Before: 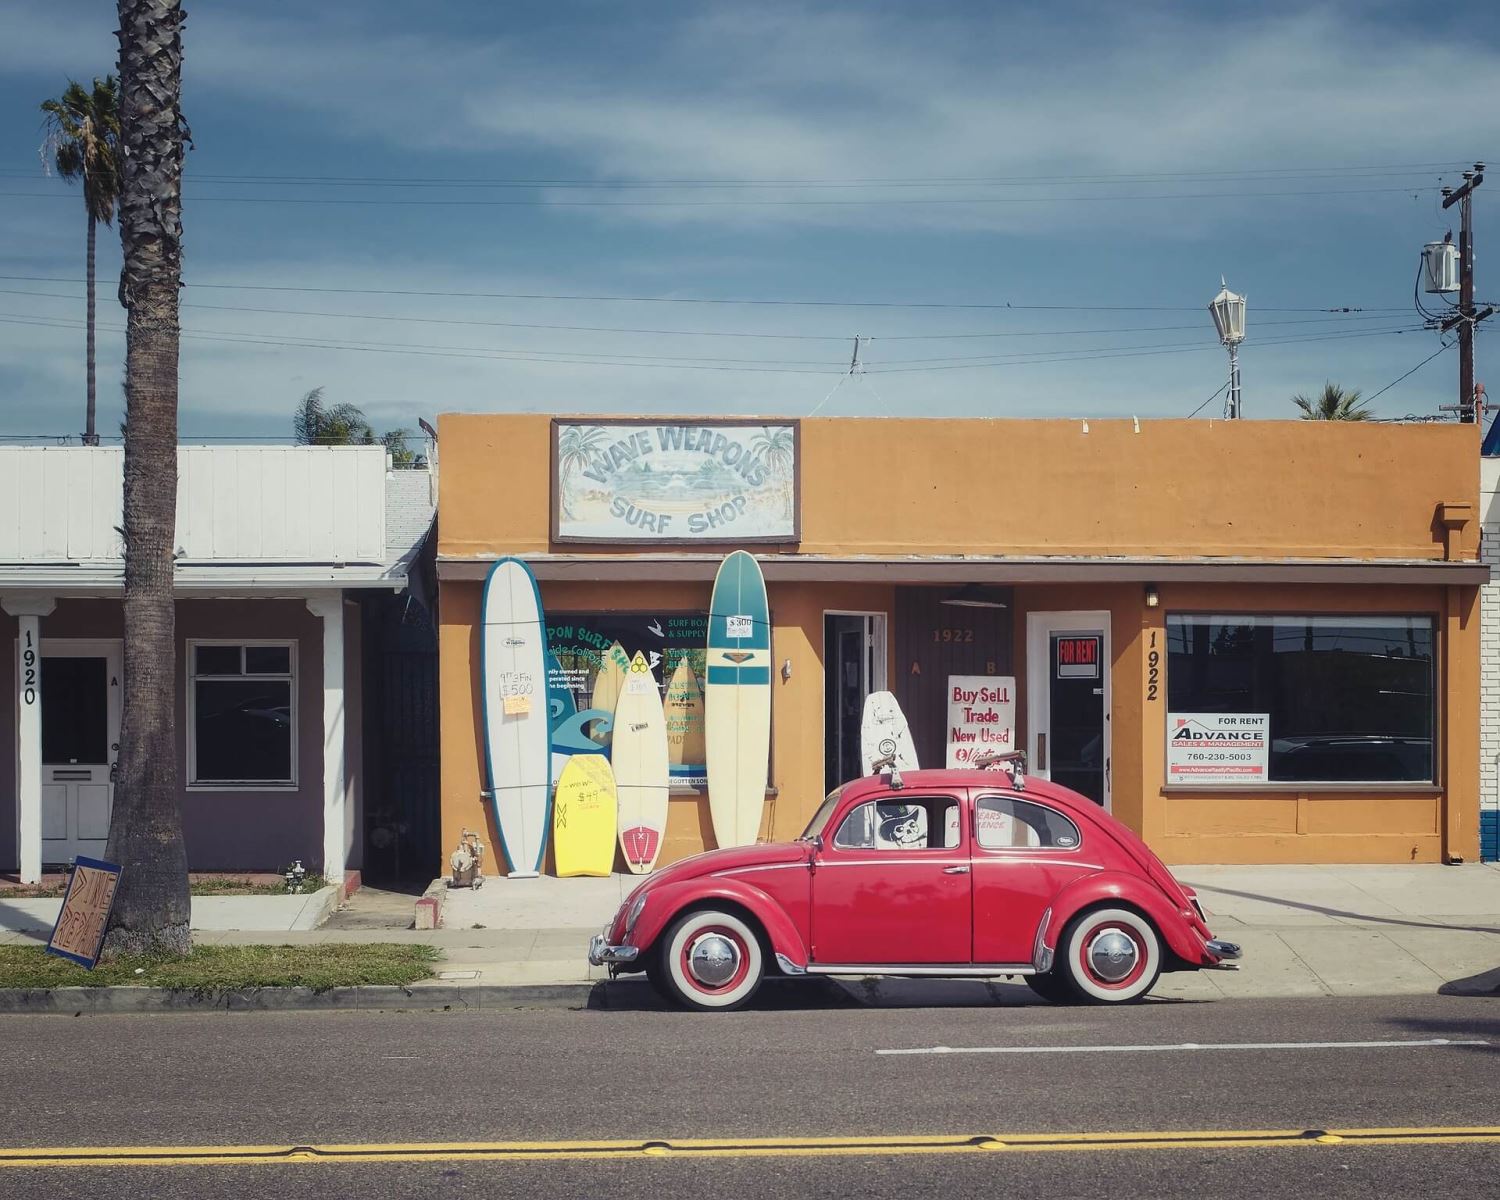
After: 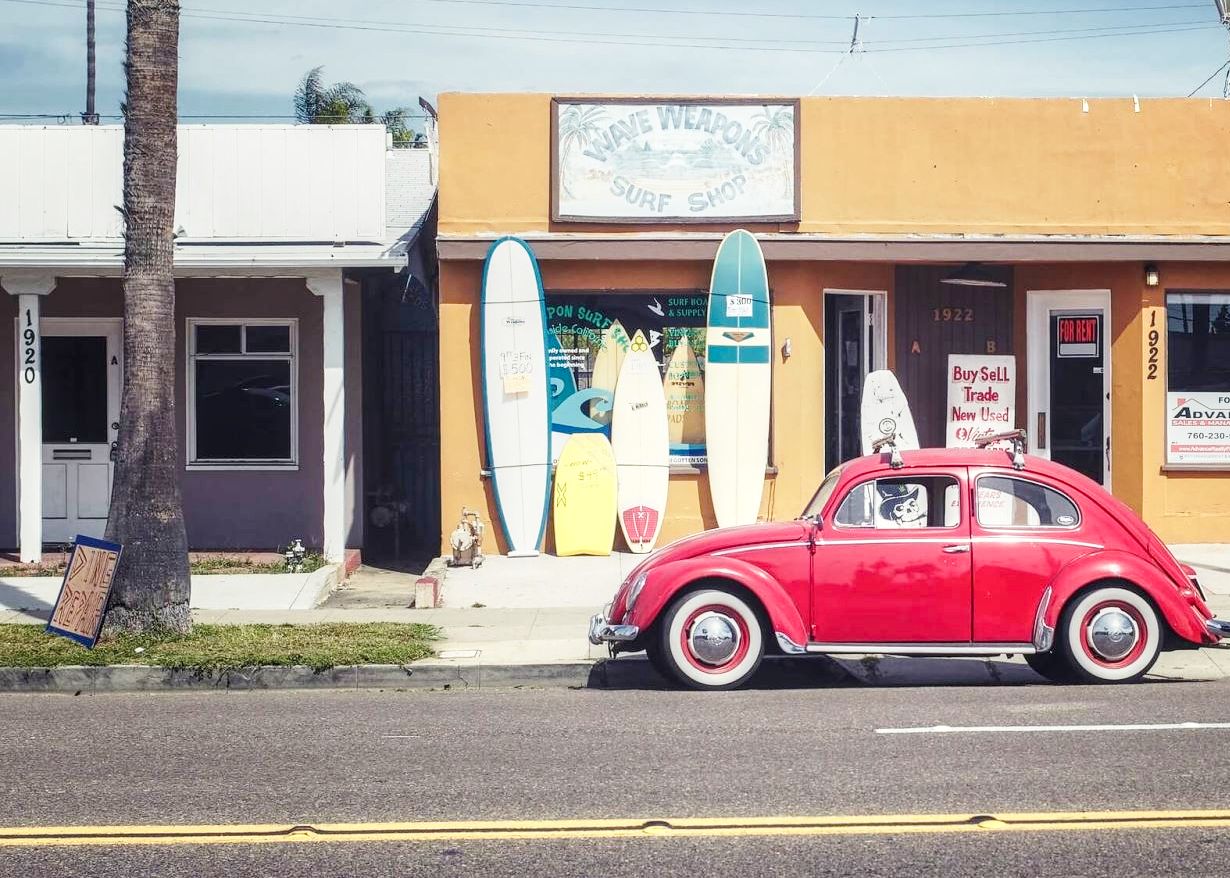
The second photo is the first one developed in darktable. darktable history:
crop: top 26.815%, right 17.987%
local contrast: on, module defaults
base curve: curves: ch0 [(0, 0) (0.005, 0.002) (0.15, 0.3) (0.4, 0.7) (0.75, 0.95) (1, 1)], preserve colors none
